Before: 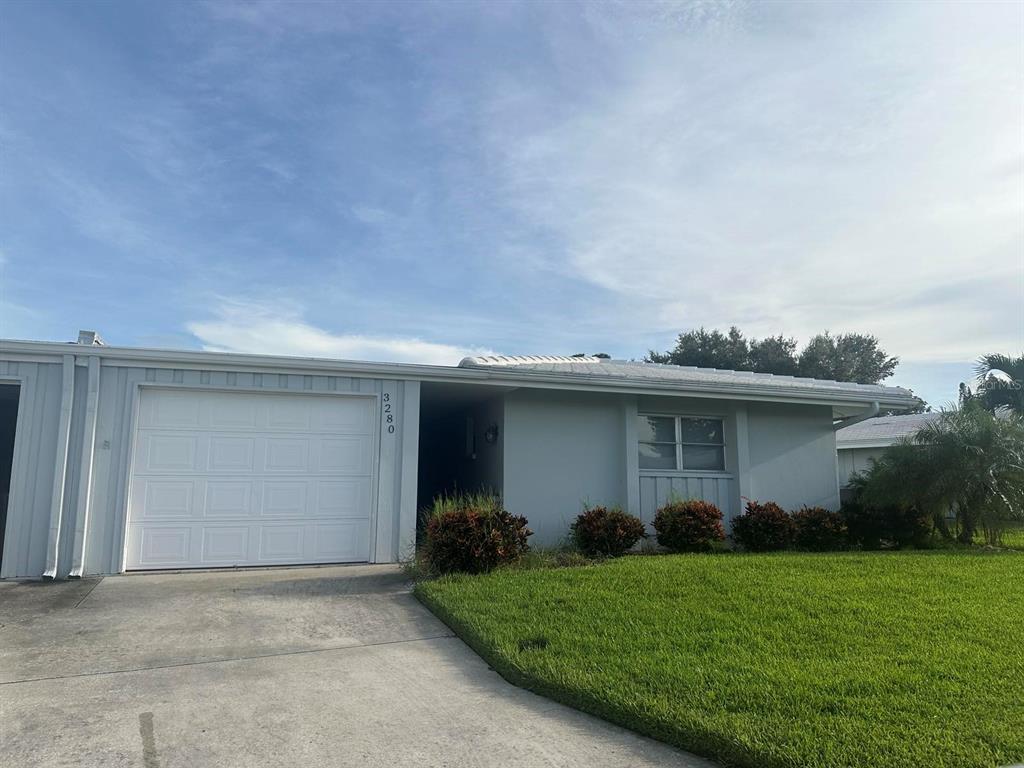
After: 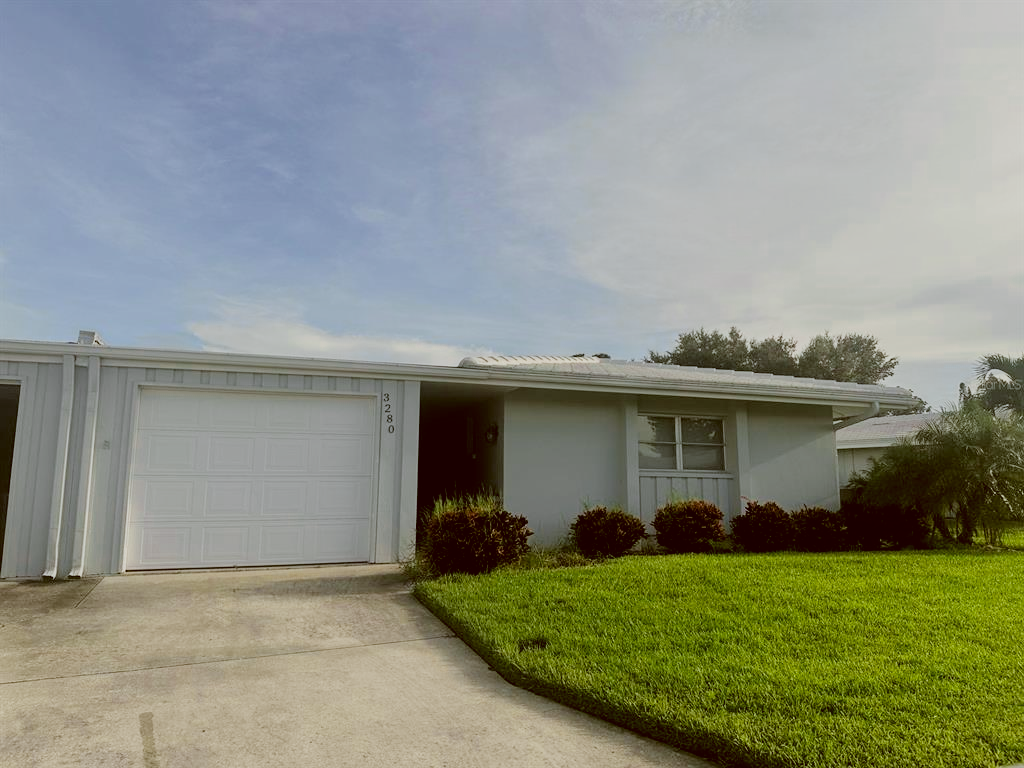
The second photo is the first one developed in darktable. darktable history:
color zones: curves: ch0 [(0, 0.485) (0.178, 0.476) (0.261, 0.623) (0.411, 0.403) (0.708, 0.603) (0.934, 0.412)]; ch1 [(0.003, 0.485) (0.149, 0.496) (0.229, 0.584) (0.326, 0.551) (0.484, 0.262) (0.757, 0.643)]
color correction: highlights a* -0.532, highlights b* 0.162, shadows a* 4.67, shadows b* 20.51
filmic rgb: black relative exposure -7.16 EV, white relative exposure 5.36 EV, hardness 3.02
